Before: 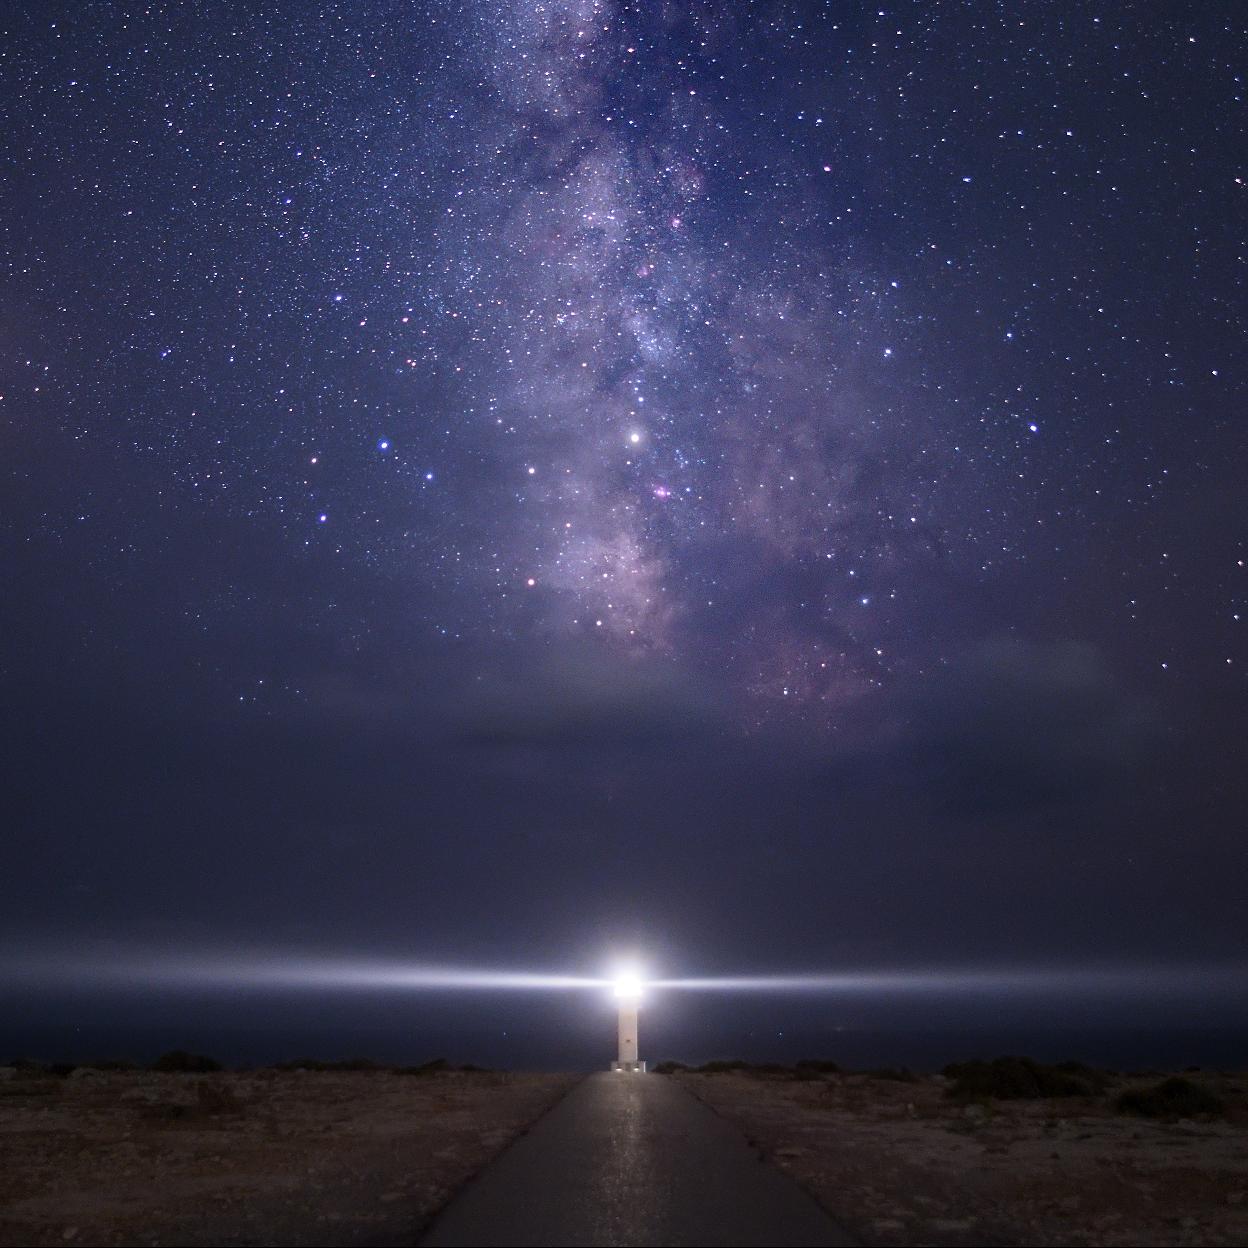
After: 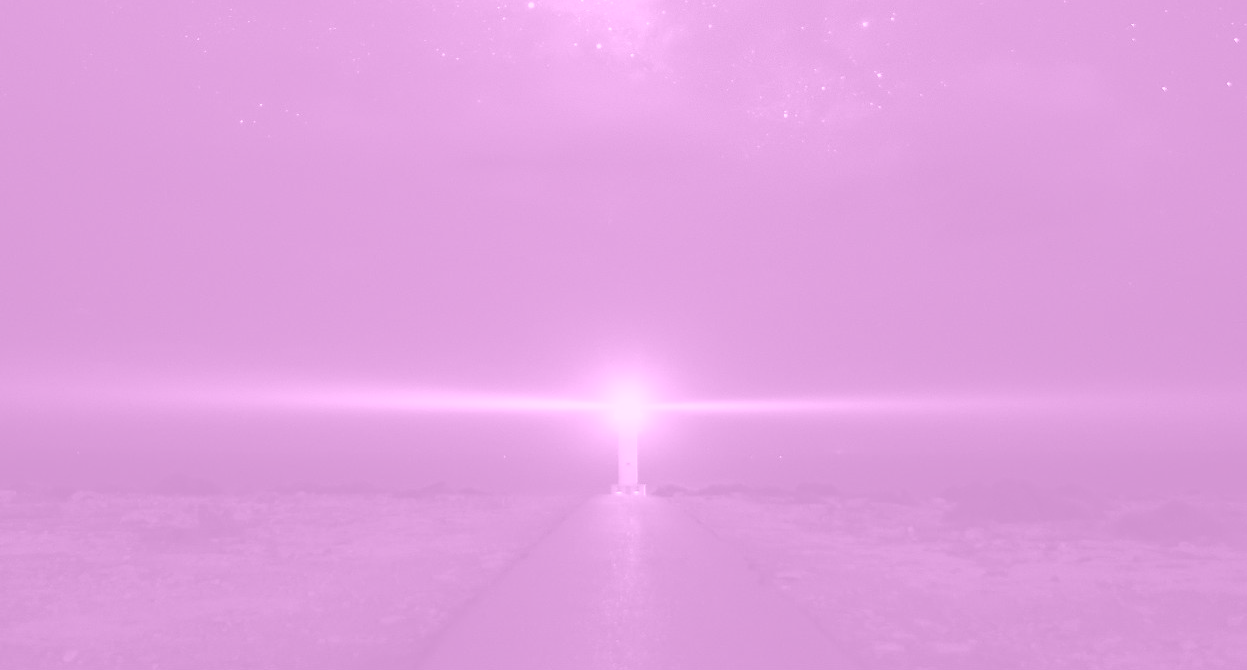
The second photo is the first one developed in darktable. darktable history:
colorize: hue 331.2°, saturation 75%, source mix 30.28%, lightness 70.52%, version 1
crop and rotate: top 46.237%
